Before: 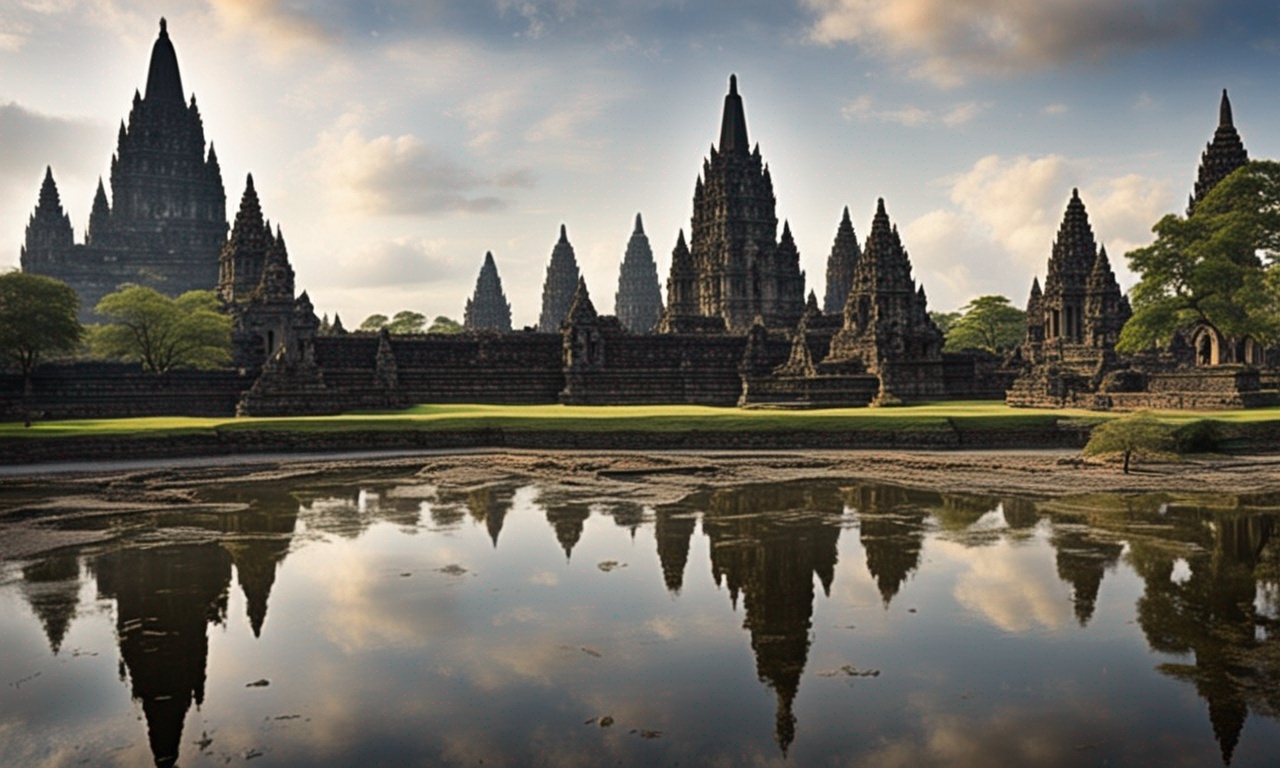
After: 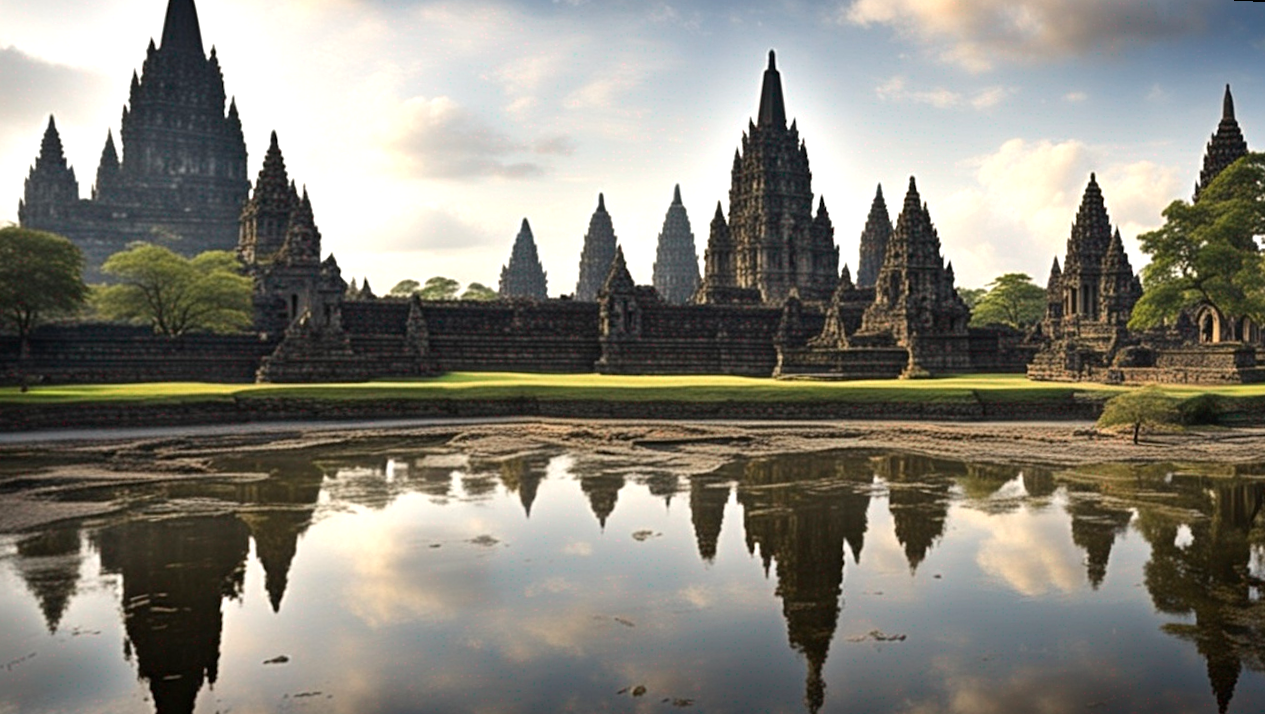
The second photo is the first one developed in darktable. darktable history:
exposure: black level correction 0.001, exposure 0.5 EV, compensate exposure bias true, compensate highlight preservation false
rotate and perspective: rotation 0.679°, lens shift (horizontal) 0.136, crop left 0.009, crop right 0.991, crop top 0.078, crop bottom 0.95
